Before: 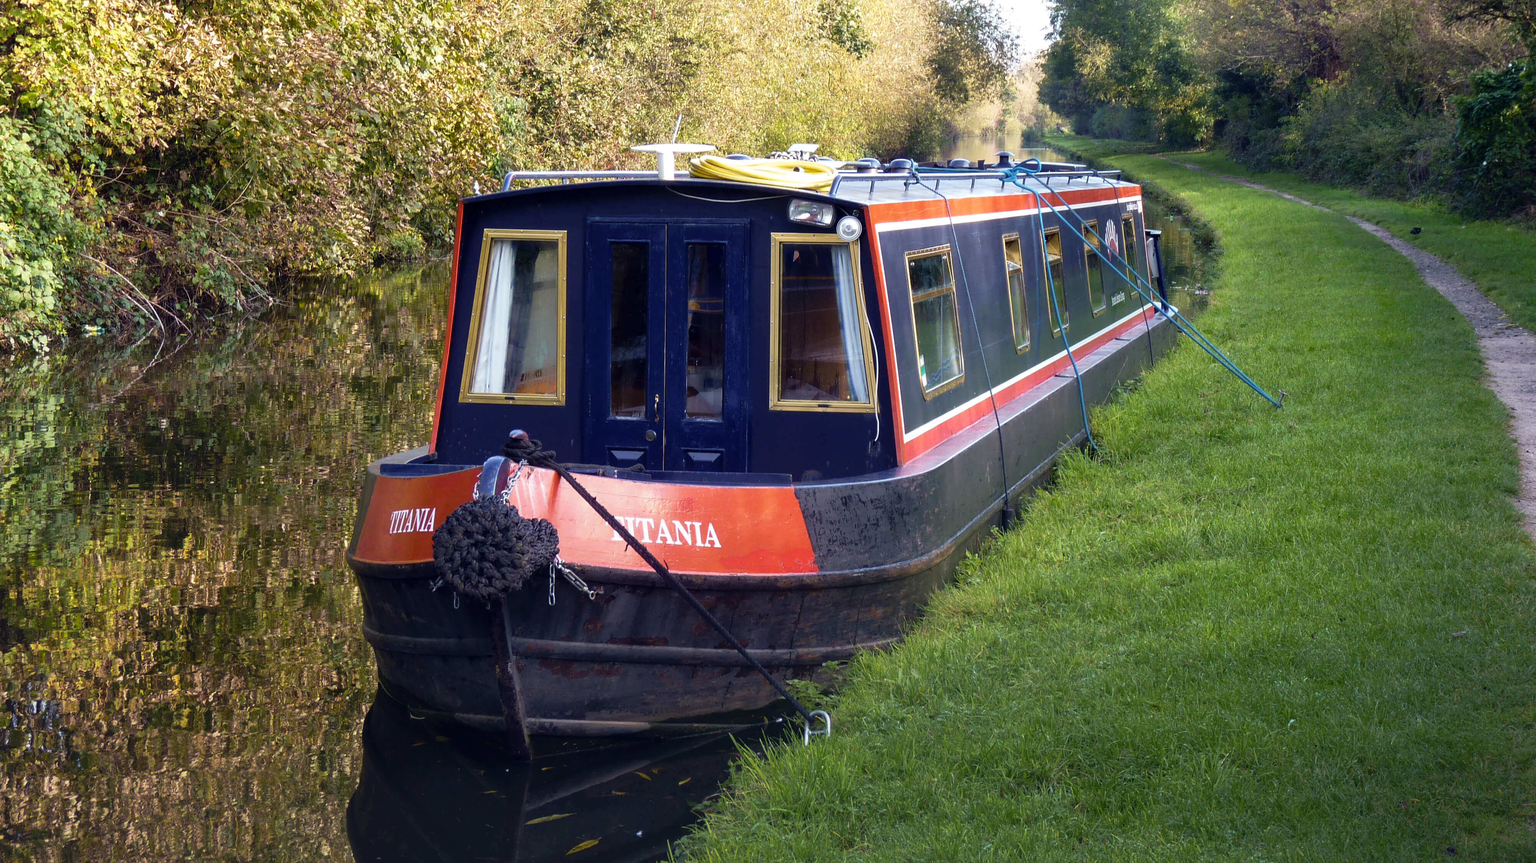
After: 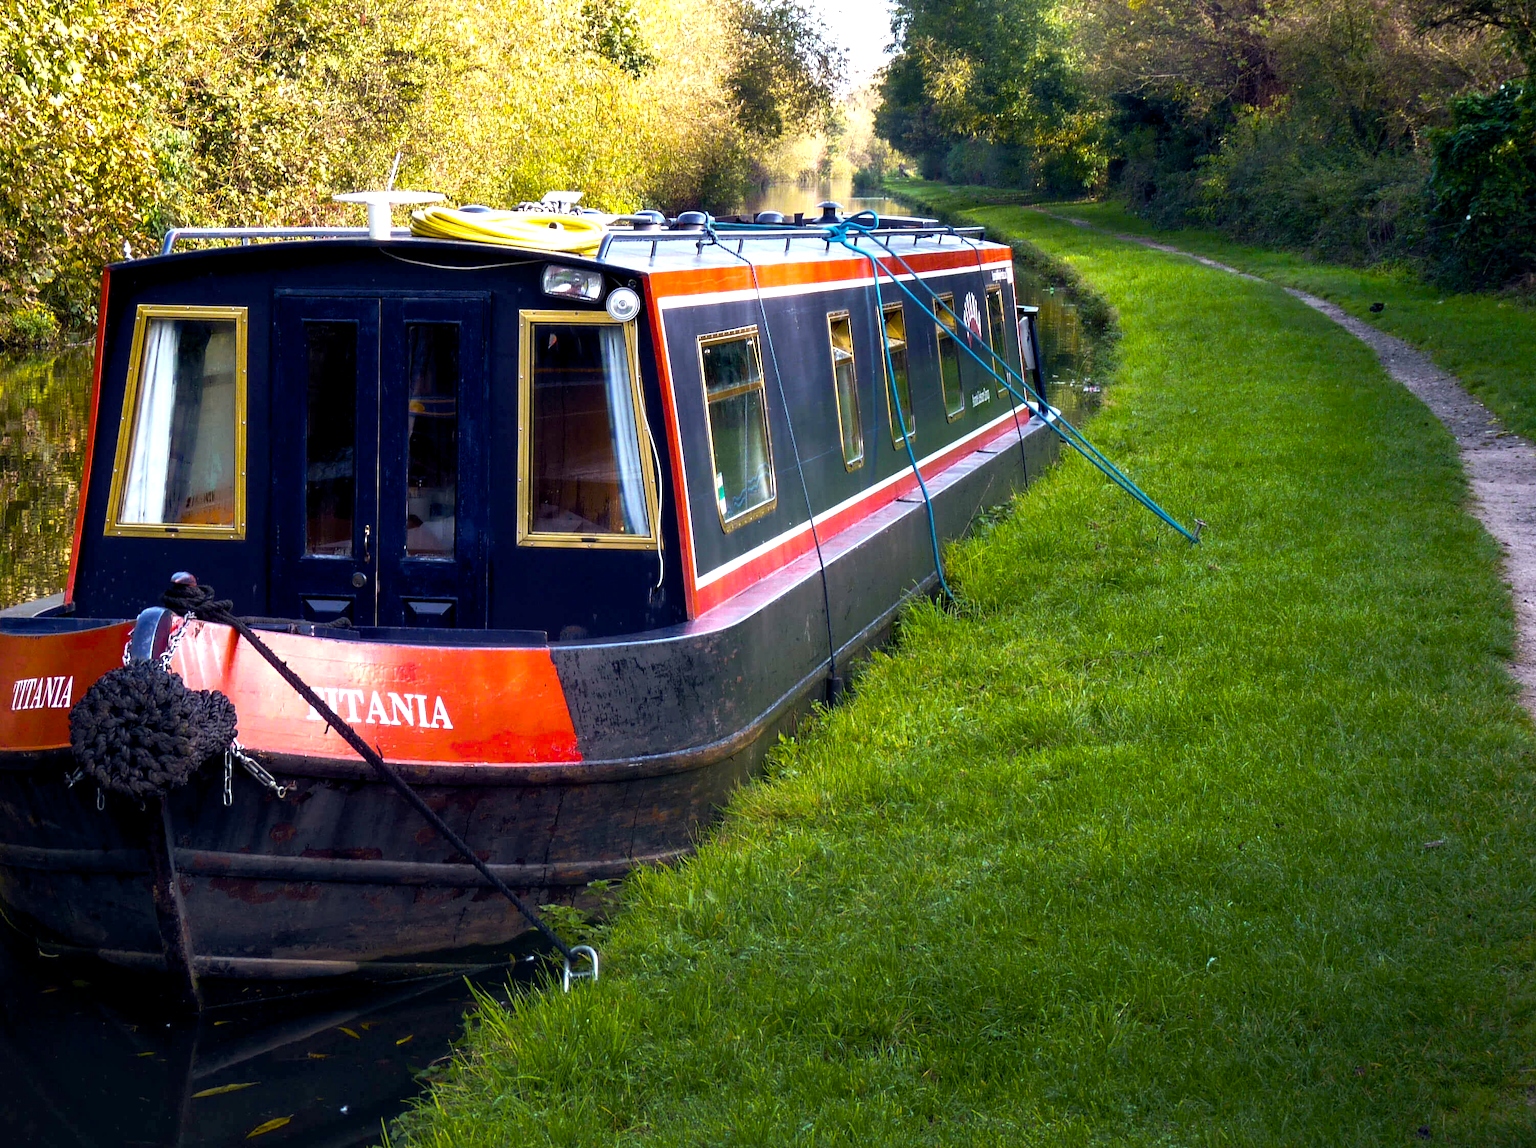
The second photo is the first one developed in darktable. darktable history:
color balance rgb: shadows lift › chroma 3.64%, shadows lift › hue 91.09°, global offset › luminance -0.369%, perceptual saturation grading › global saturation 36.819%, perceptual brilliance grading › global brilliance 15.29%, perceptual brilliance grading › shadows -34.497%
crop and rotate: left 24.823%
